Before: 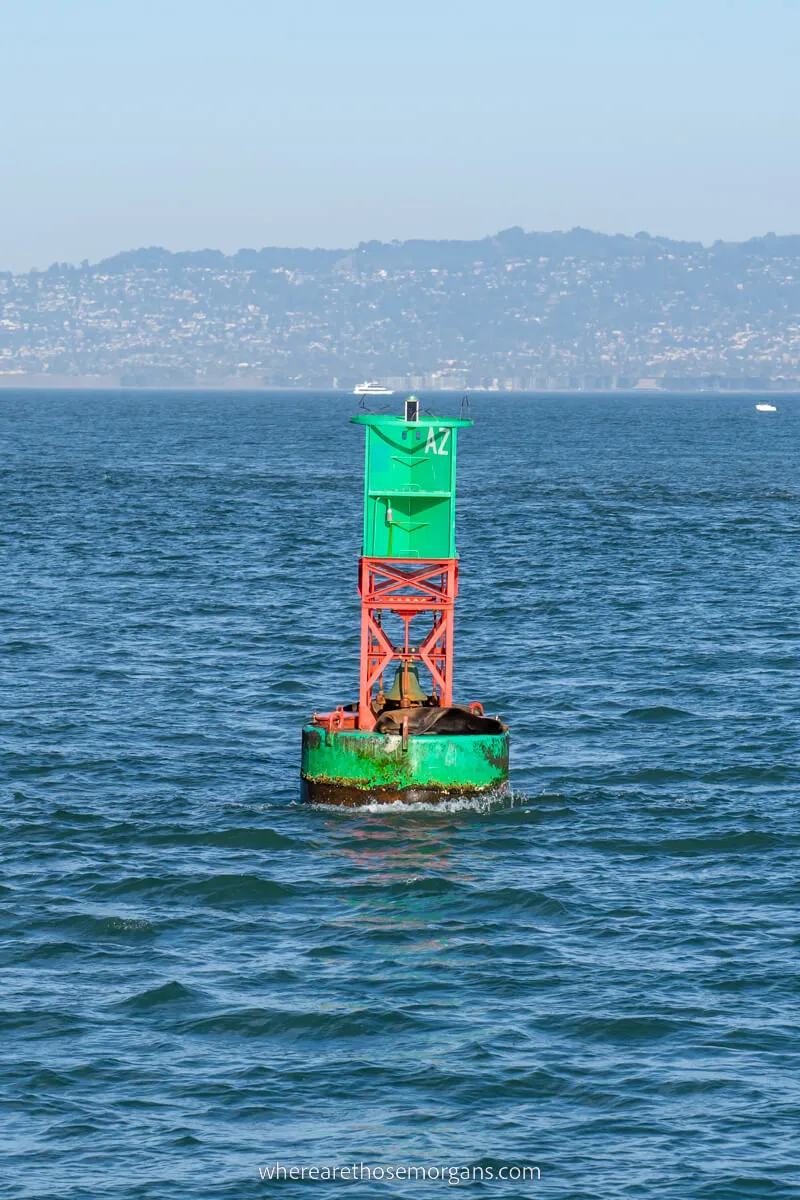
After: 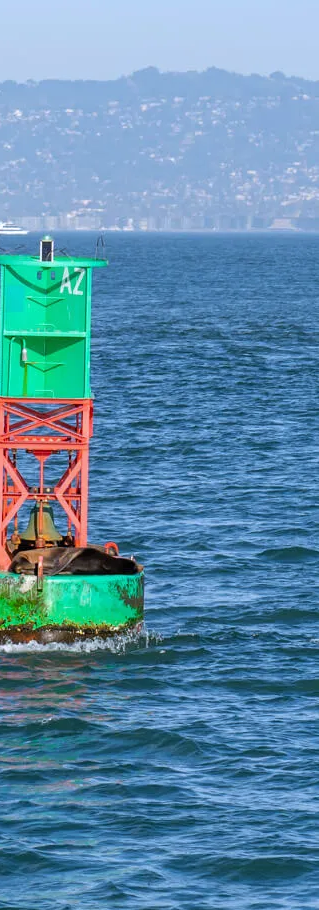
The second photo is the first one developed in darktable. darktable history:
white balance: red 0.984, blue 1.059
crop: left 45.721%, top 13.393%, right 14.118%, bottom 10.01%
bloom: size 15%, threshold 97%, strength 7%
